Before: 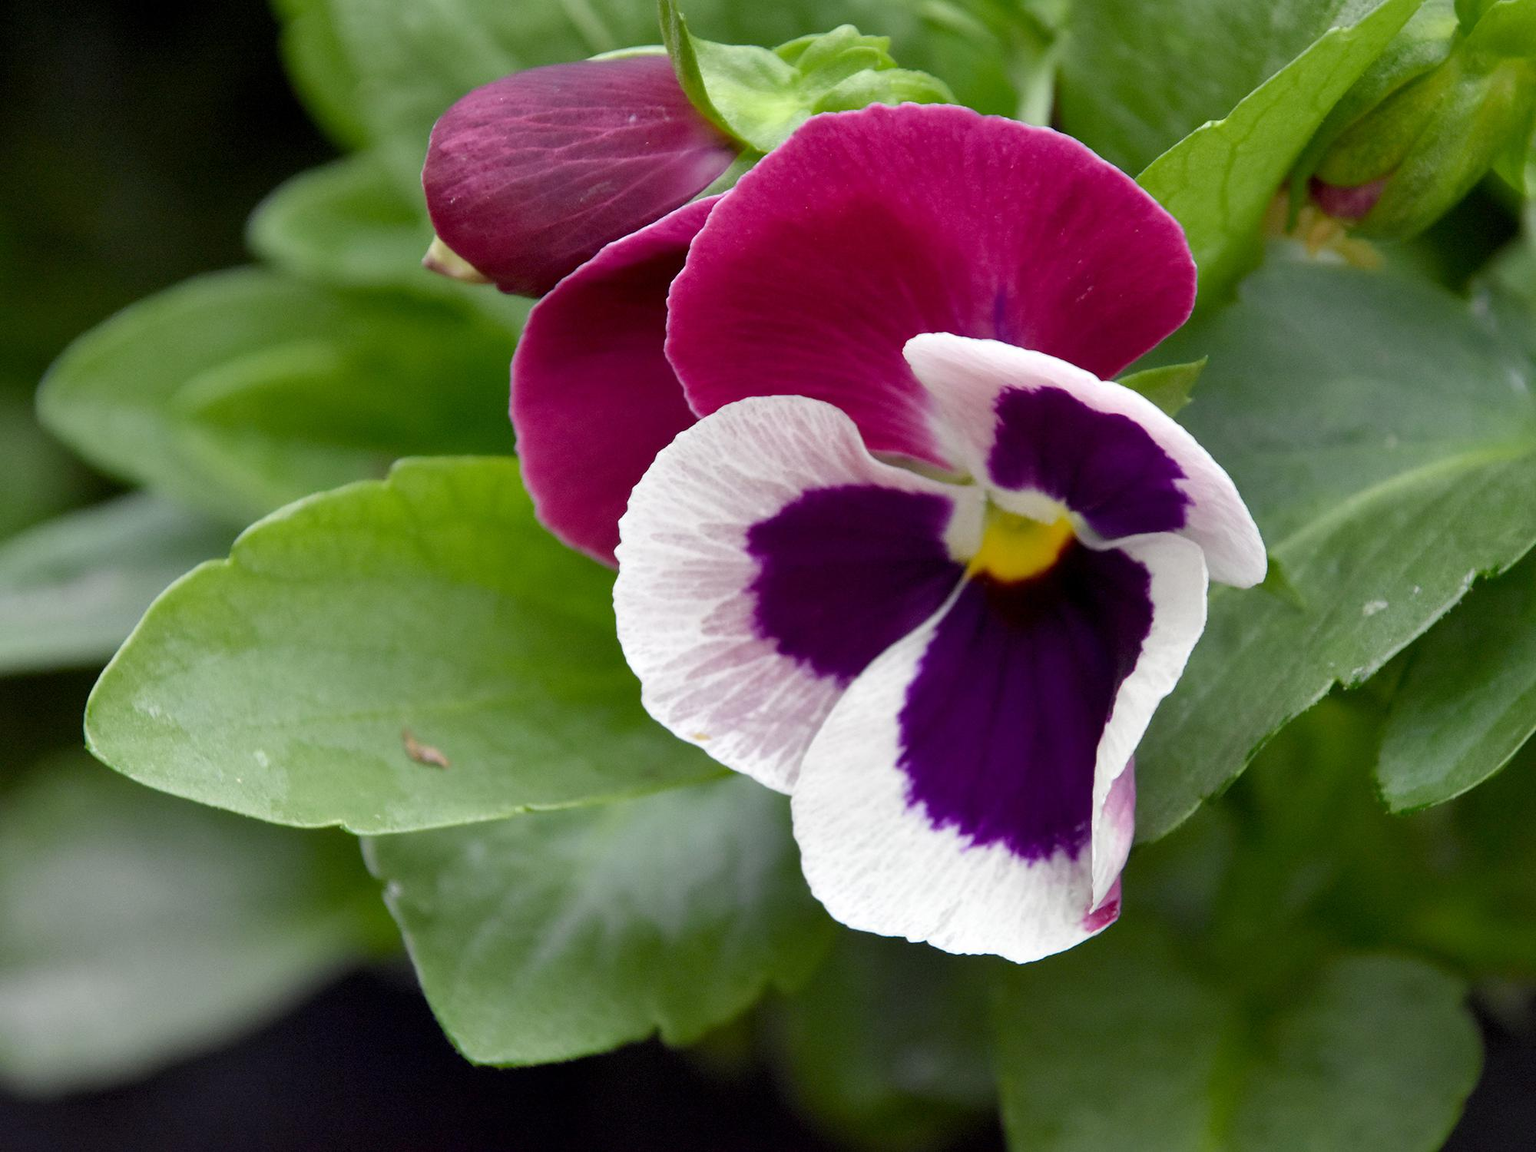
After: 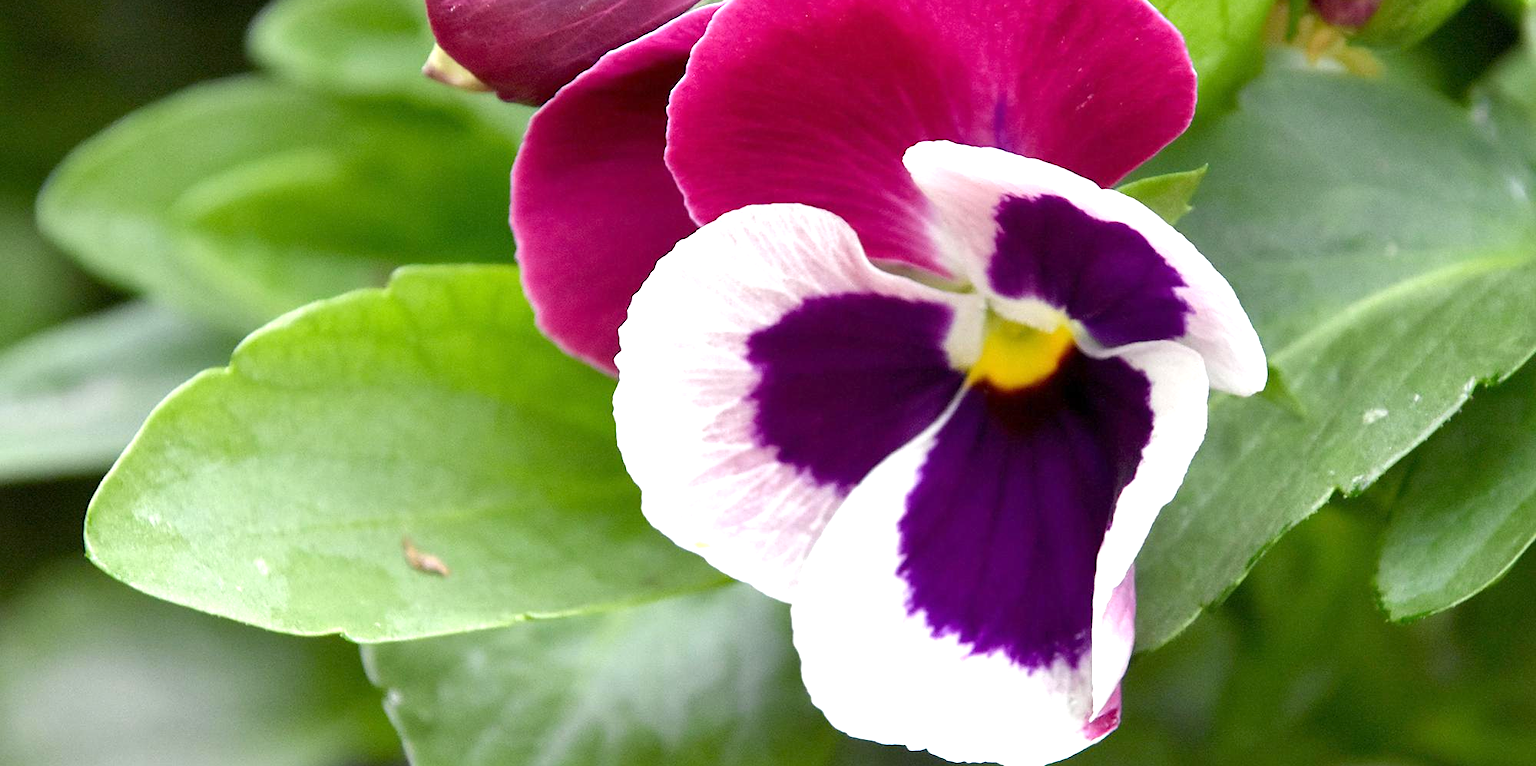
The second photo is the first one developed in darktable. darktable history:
crop: top 16.727%, bottom 16.727%
sharpen: amount 0.2
exposure: exposure 0.935 EV, compensate highlight preservation false
